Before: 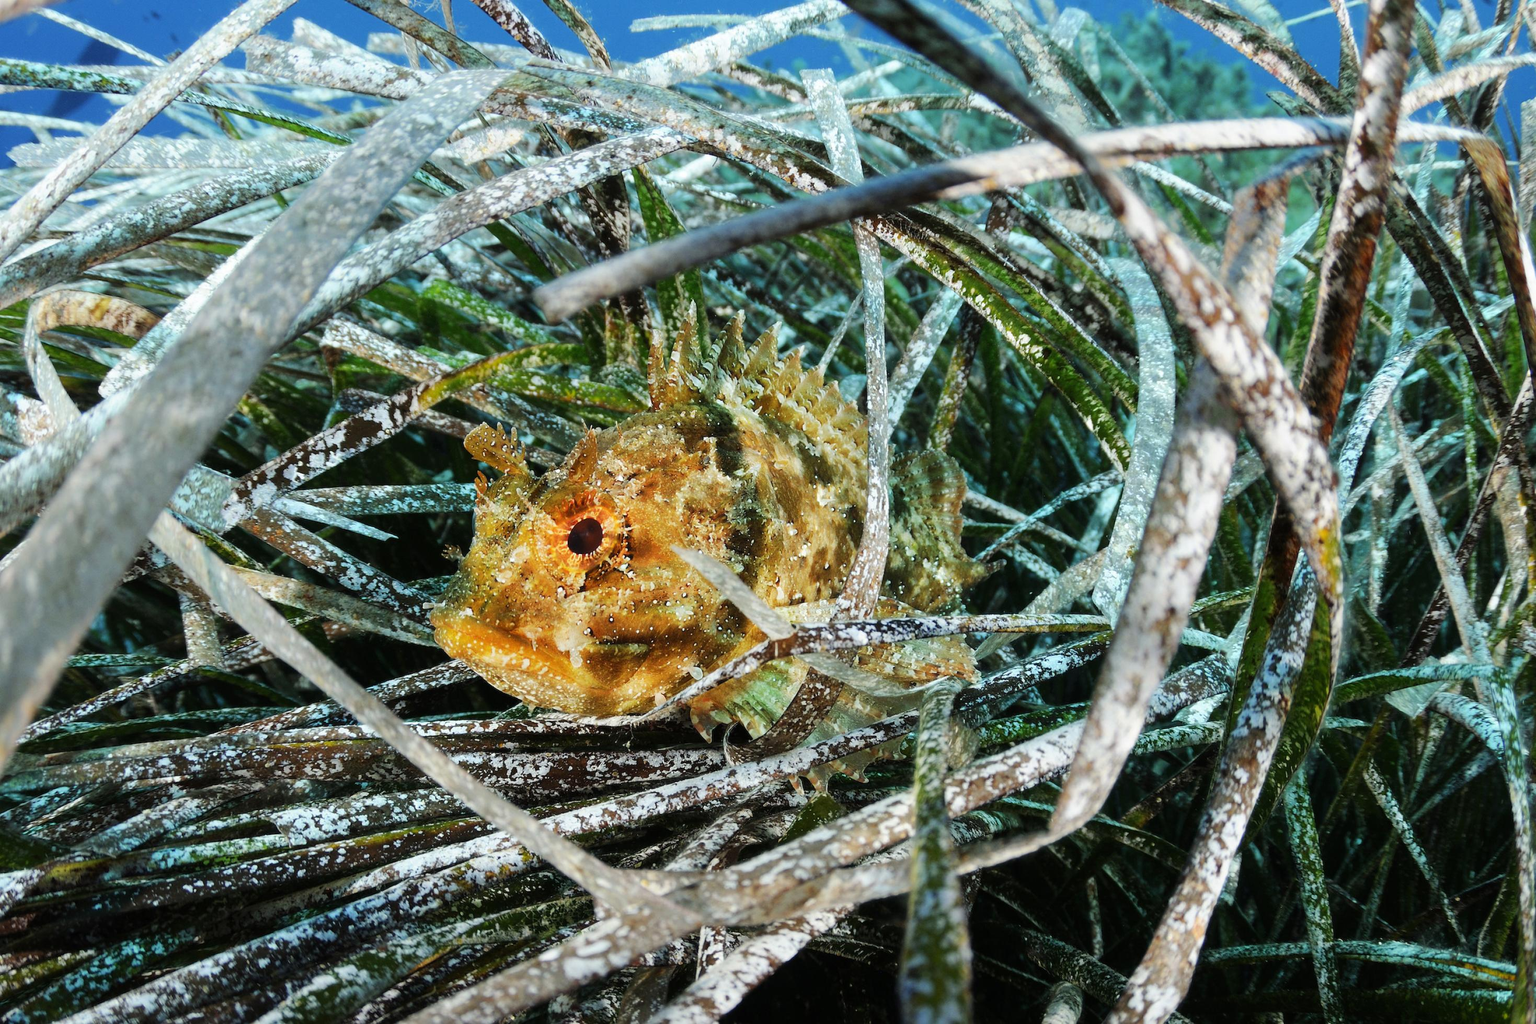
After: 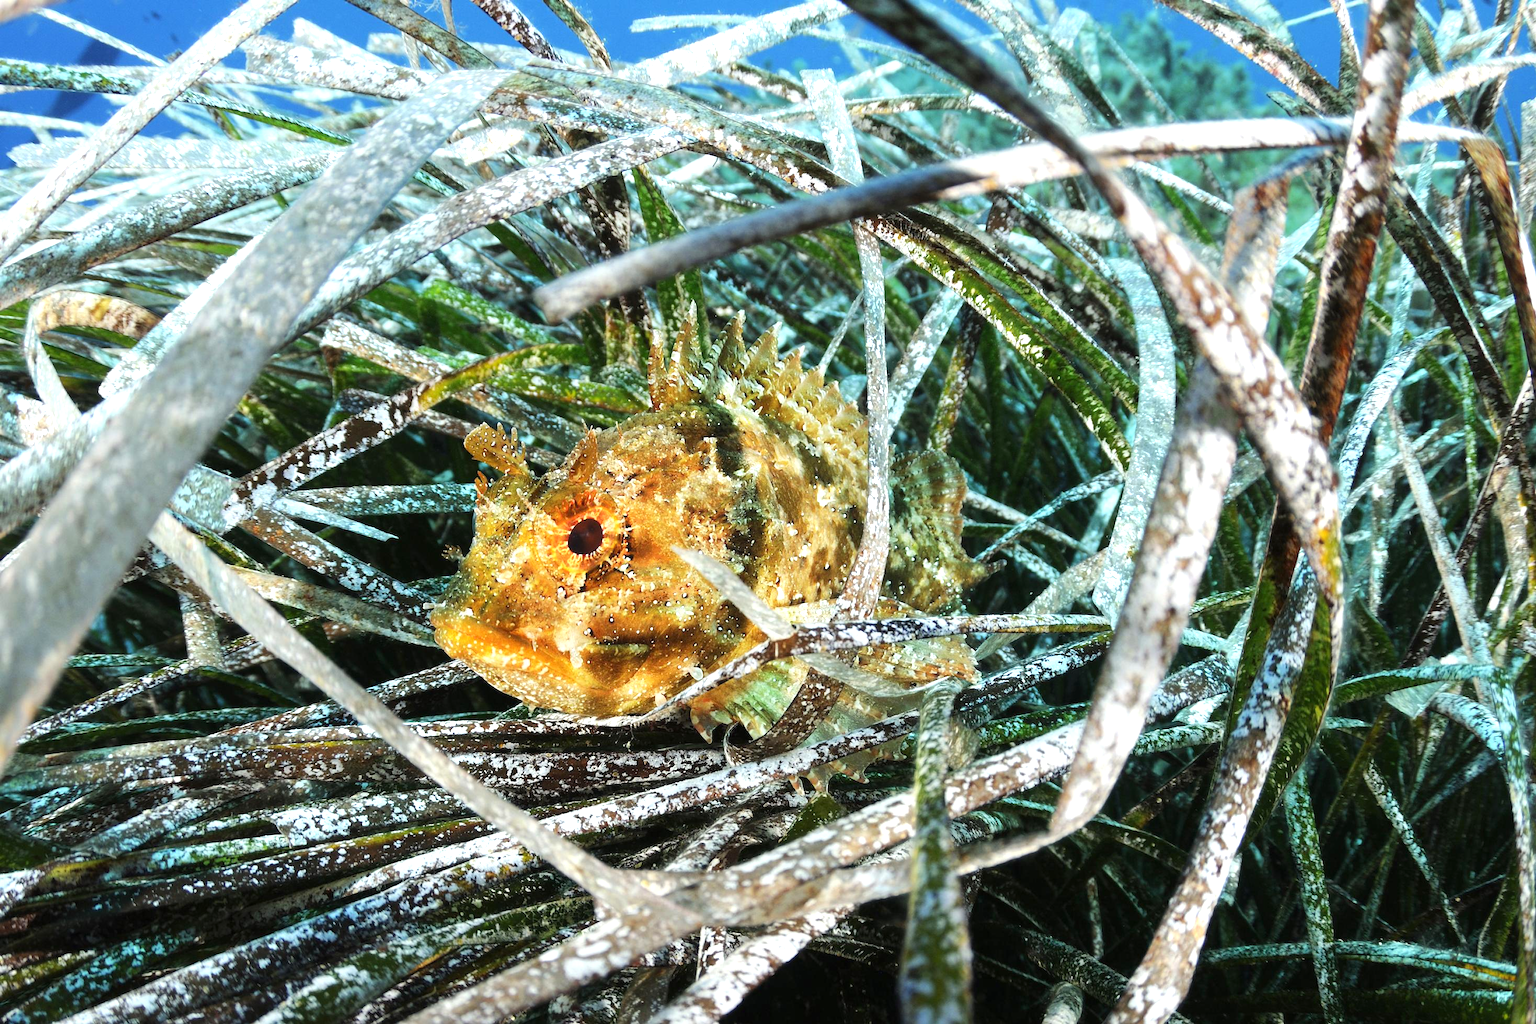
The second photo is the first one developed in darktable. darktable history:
tone equalizer: edges refinement/feathering 500, mask exposure compensation -1.57 EV, preserve details no
exposure: black level correction 0, exposure 0.59 EV, compensate highlight preservation false
